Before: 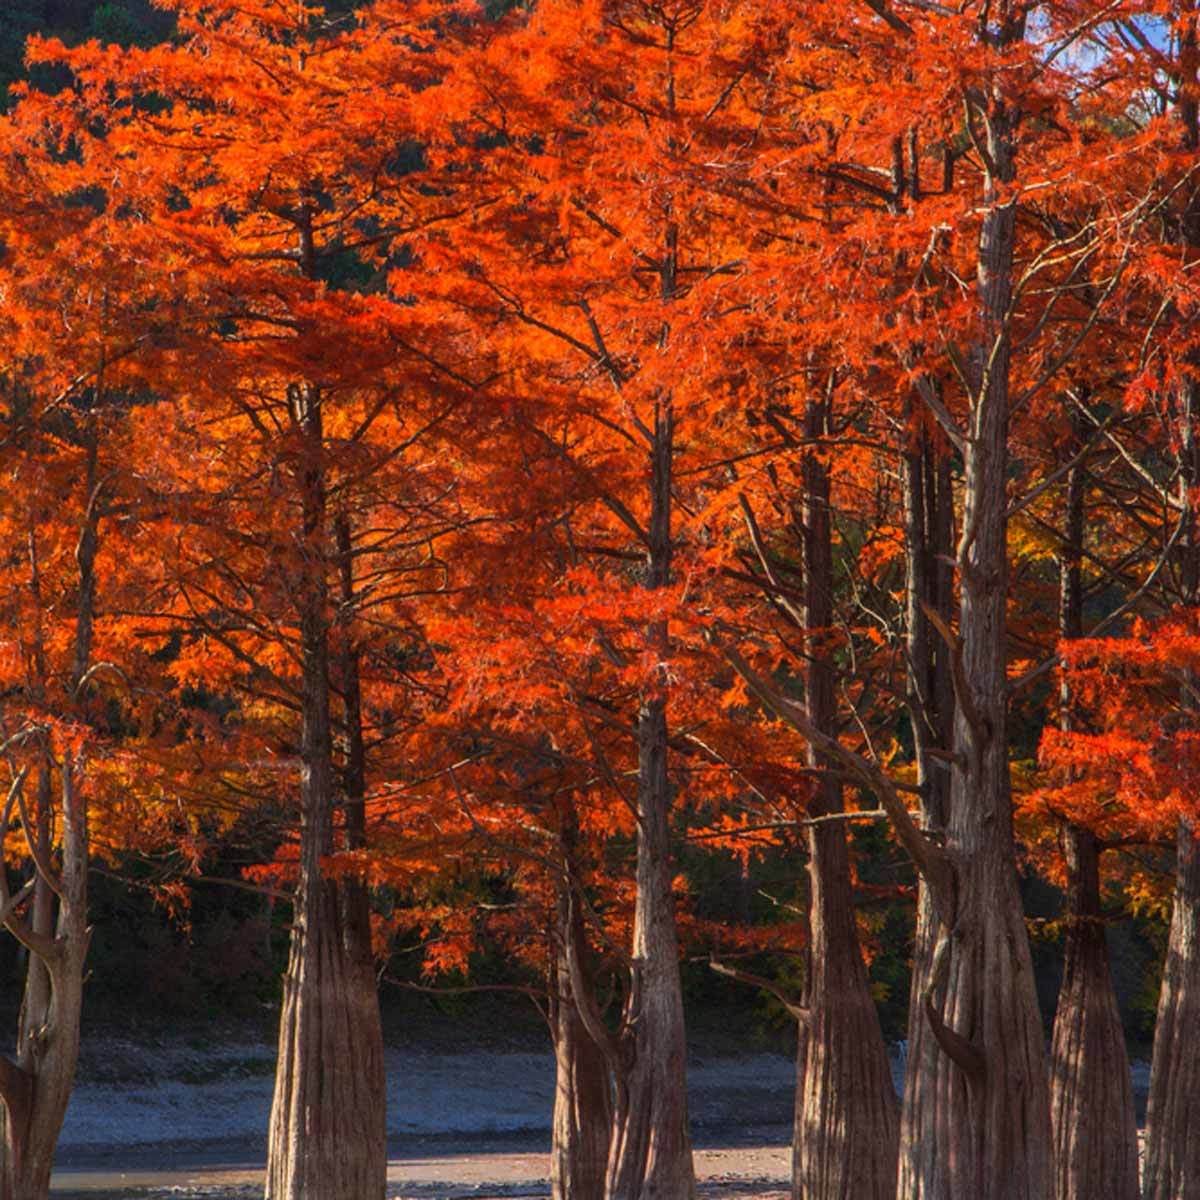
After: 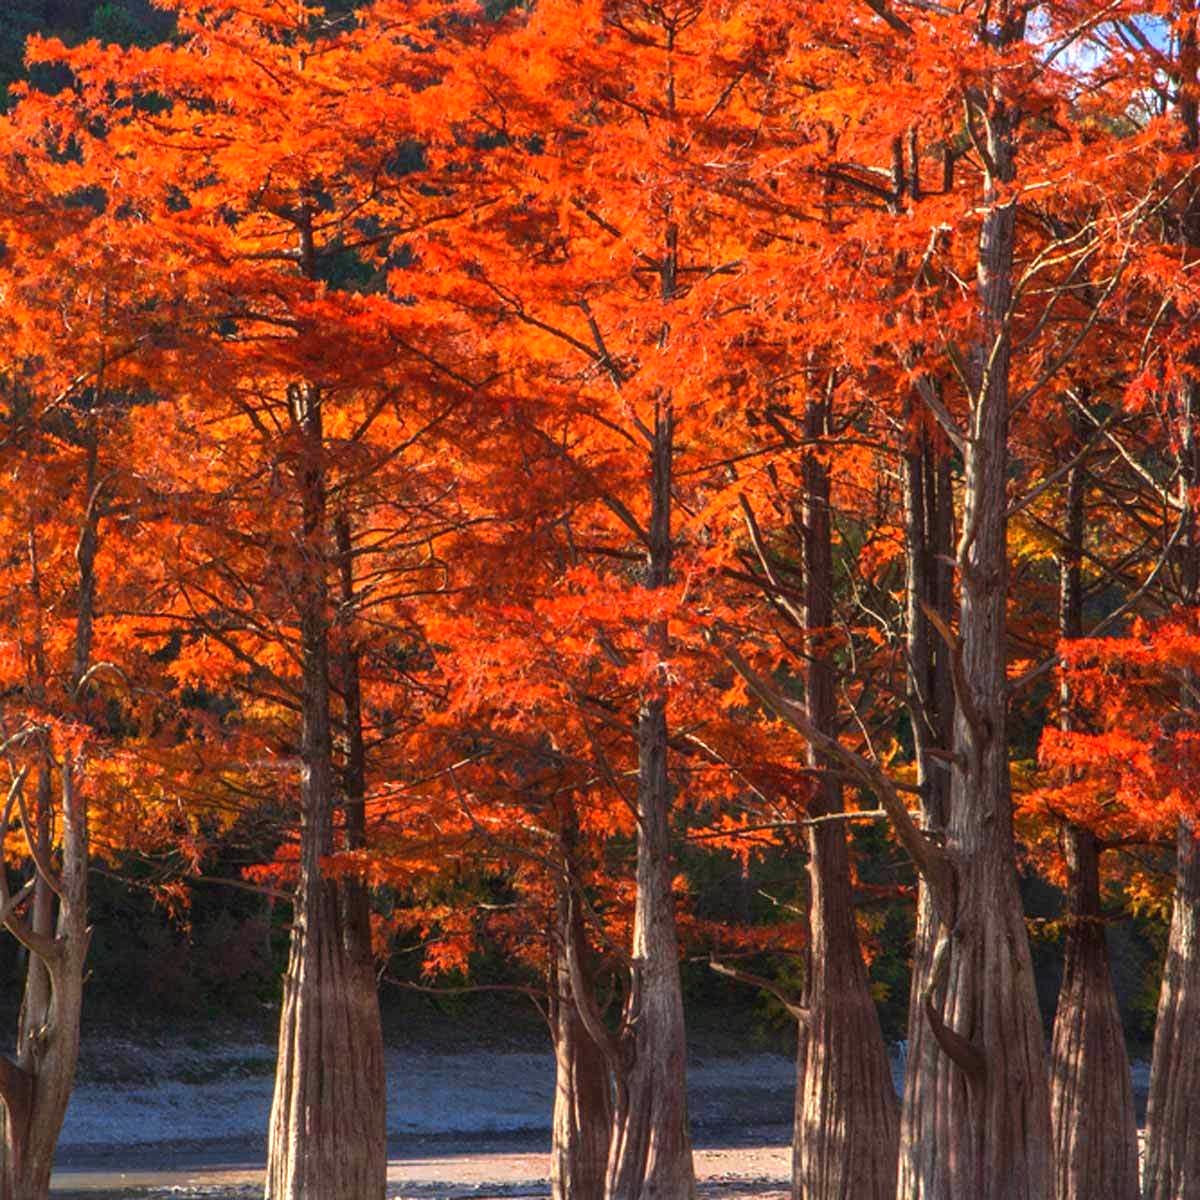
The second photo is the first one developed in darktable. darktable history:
exposure: black level correction 0, exposure 0.696 EV, compensate exposure bias true, compensate highlight preservation false
contrast brightness saturation: contrast 0.034, brightness -0.03
